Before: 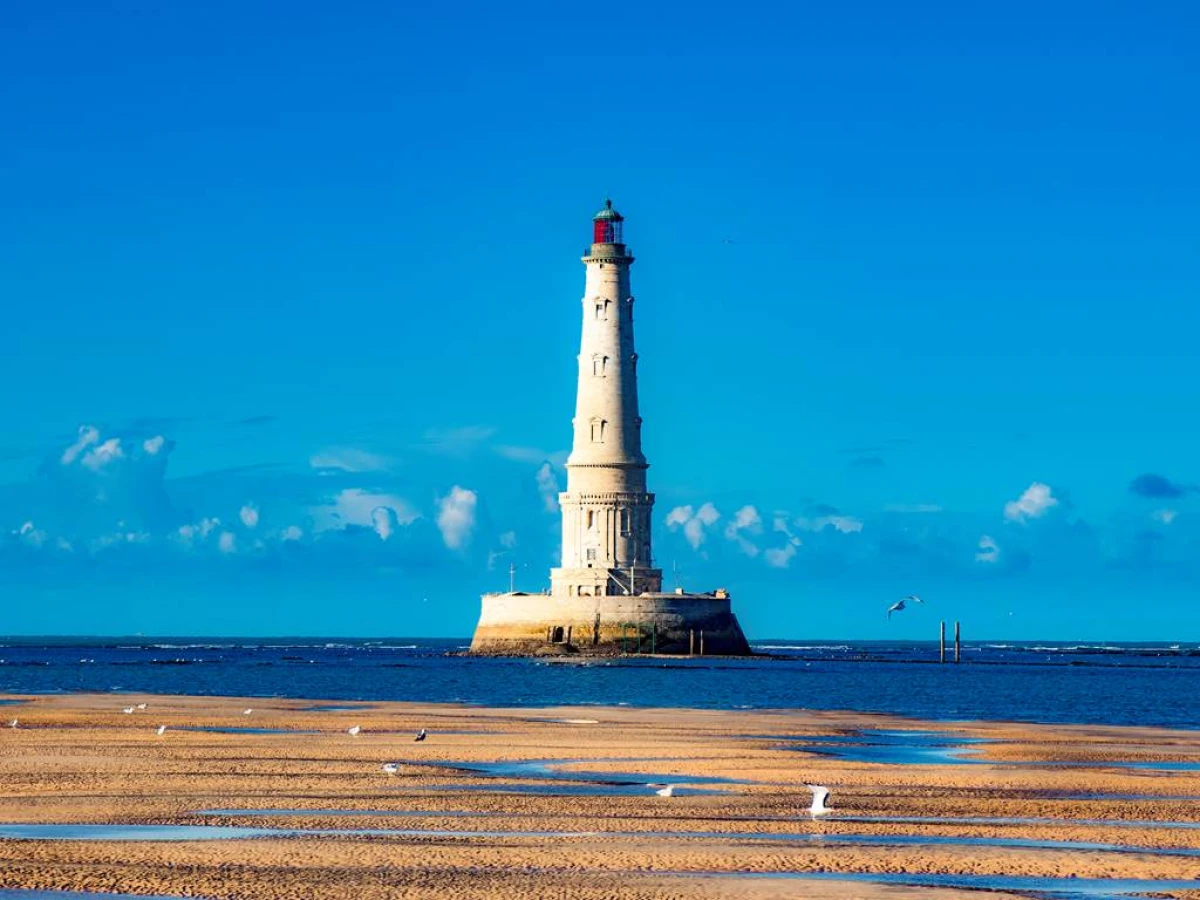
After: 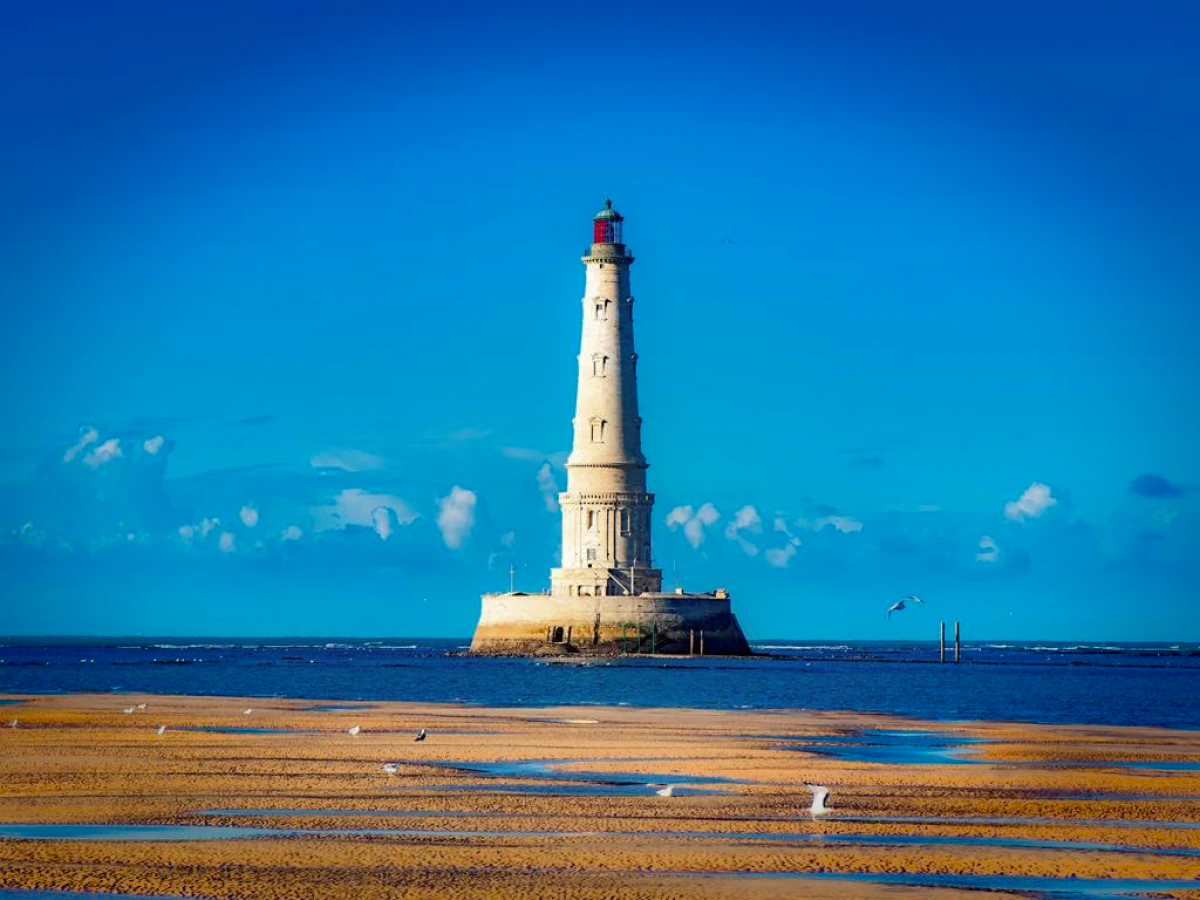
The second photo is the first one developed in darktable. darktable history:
shadows and highlights: shadows 40.24, highlights -60.01
vignetting: fall-off start 71.03%, saturation 0.374, width/height ratio 1.333, dithering 8-bit output
